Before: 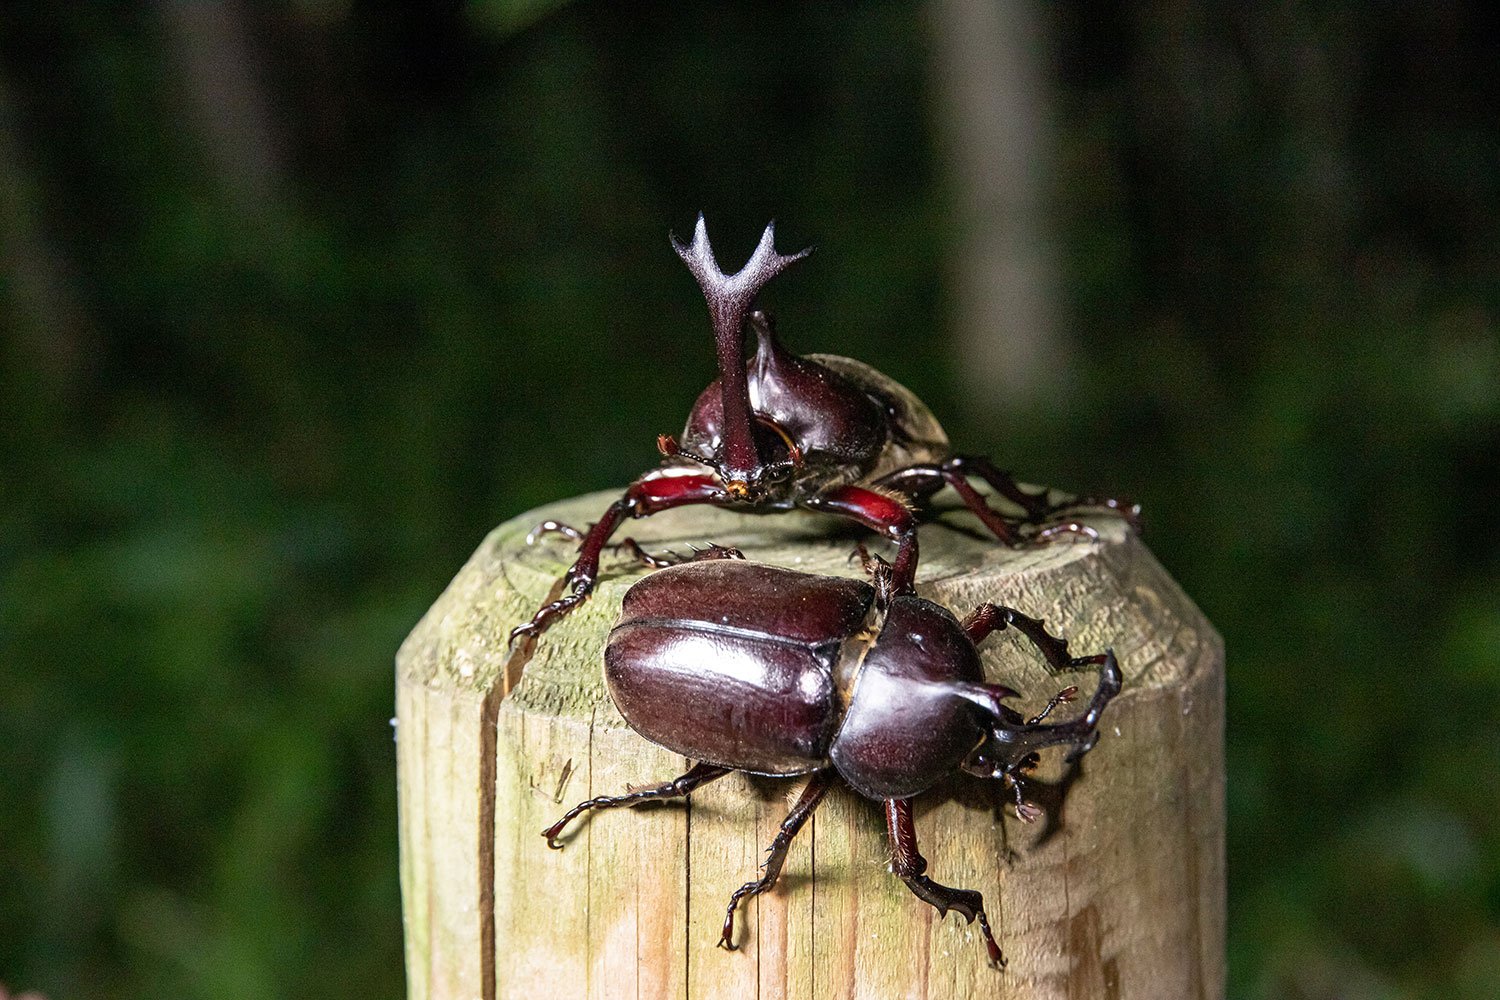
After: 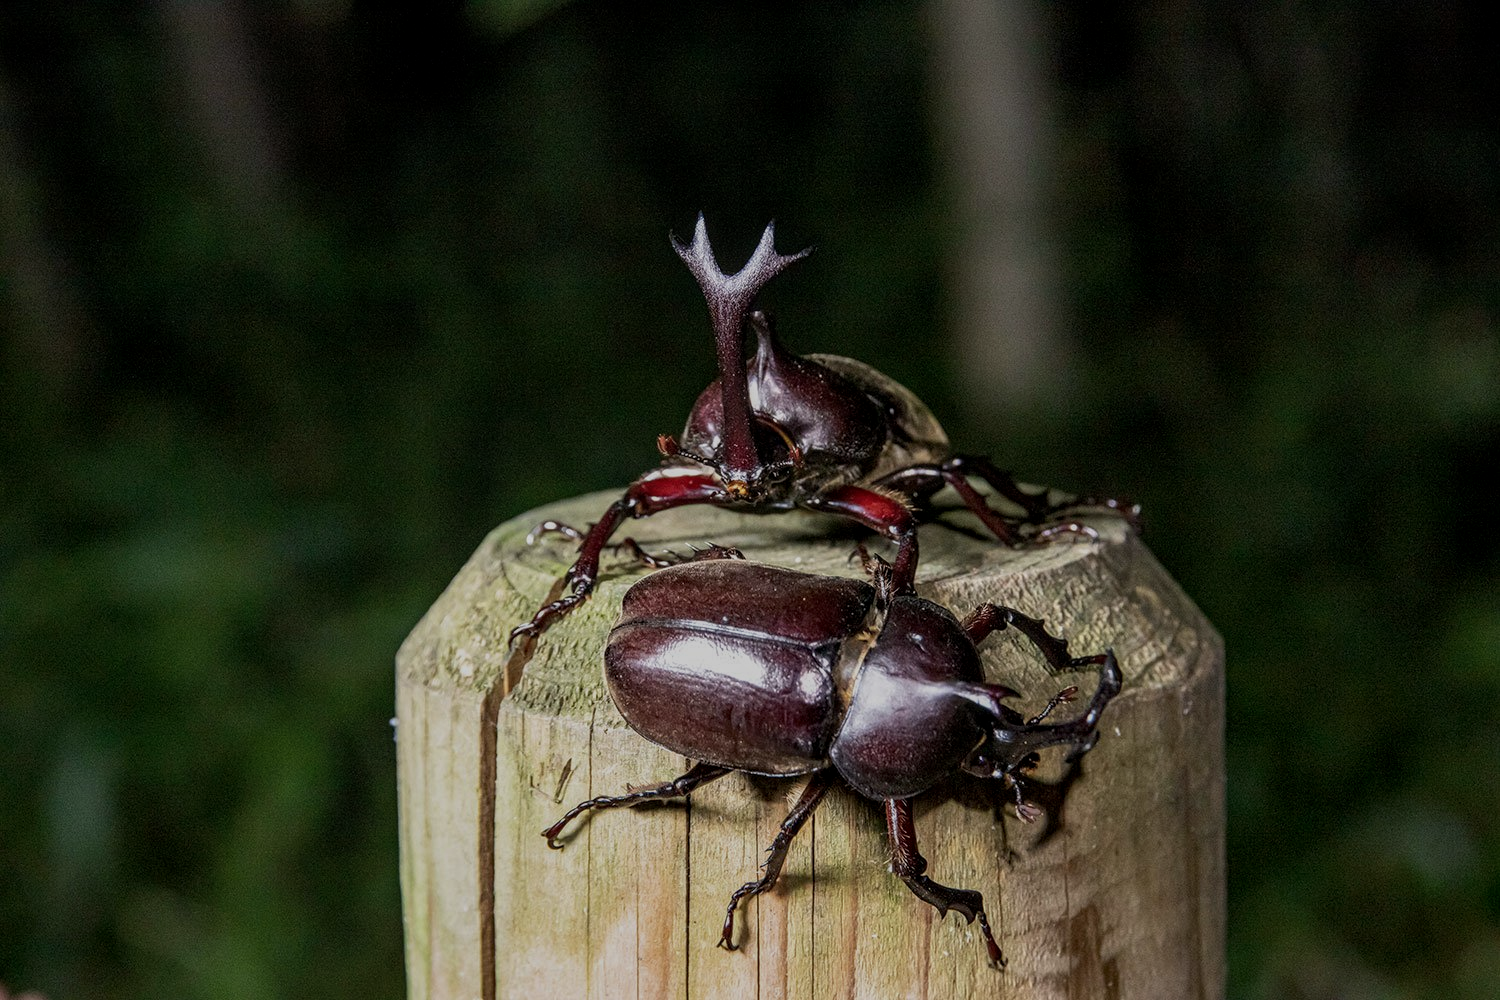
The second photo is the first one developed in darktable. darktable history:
exposure: black level correction 0, exposure -0.832 EV, compensate highlight preservation false
local contrast: on, module defaults
